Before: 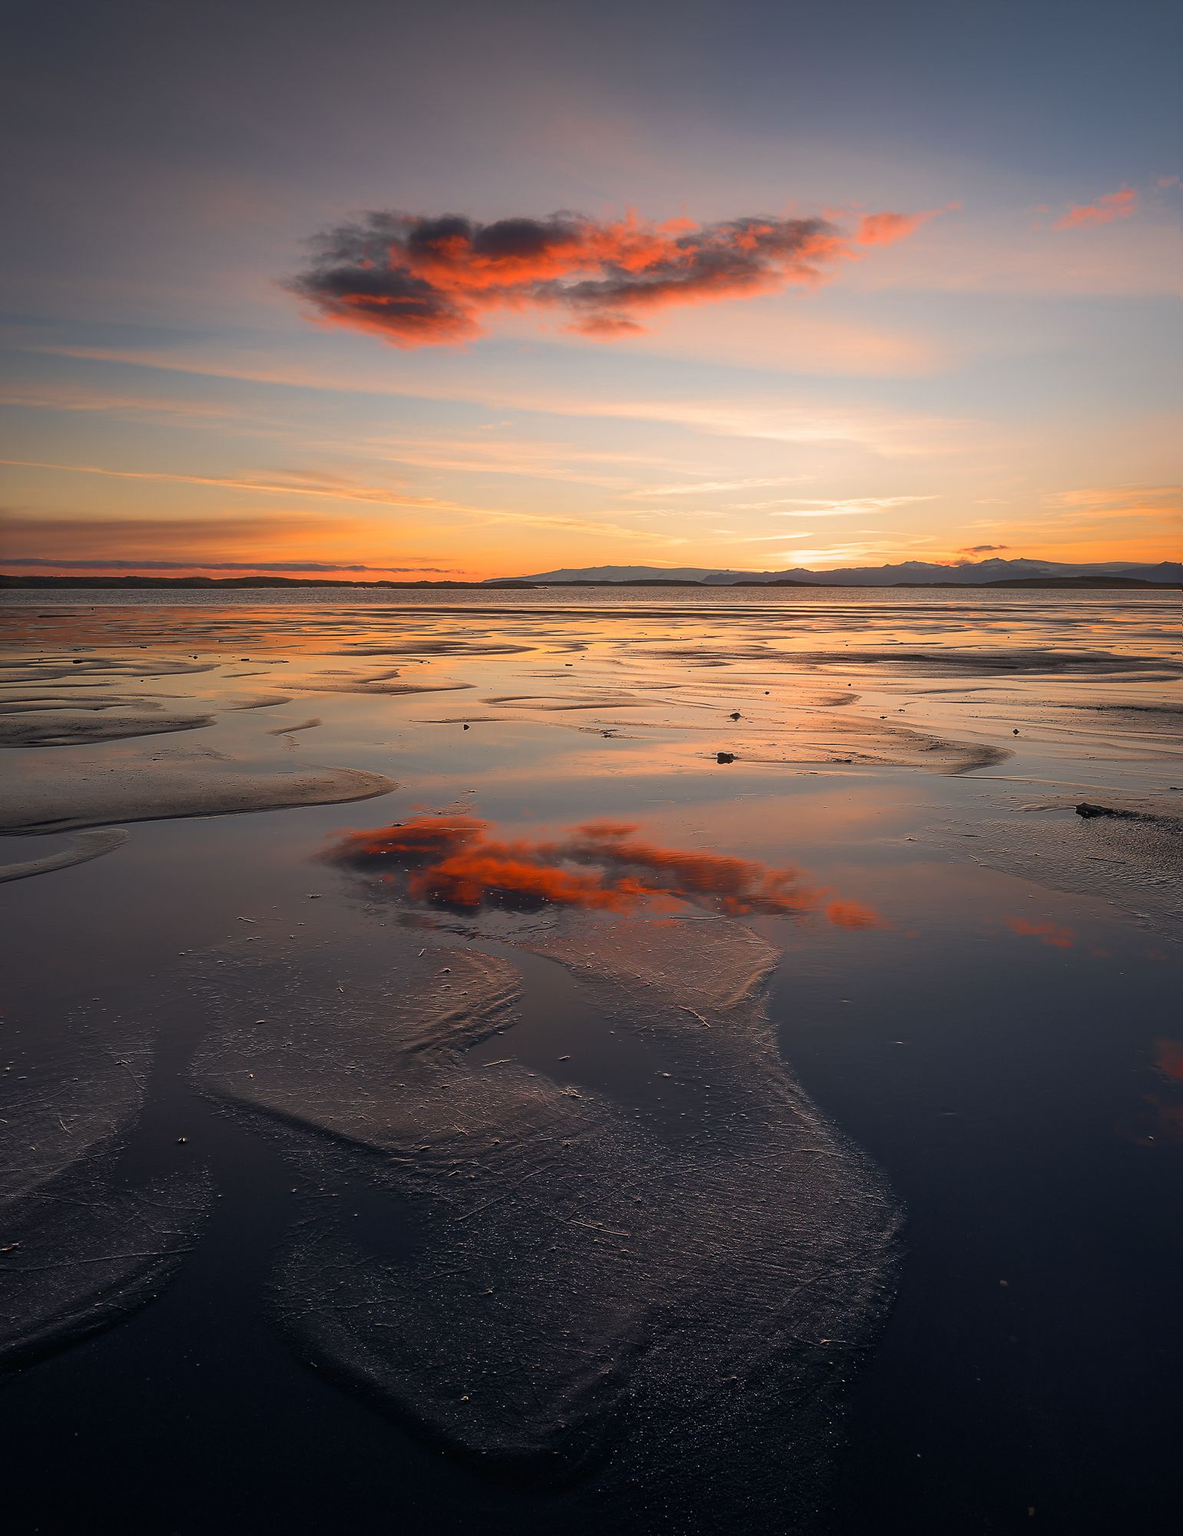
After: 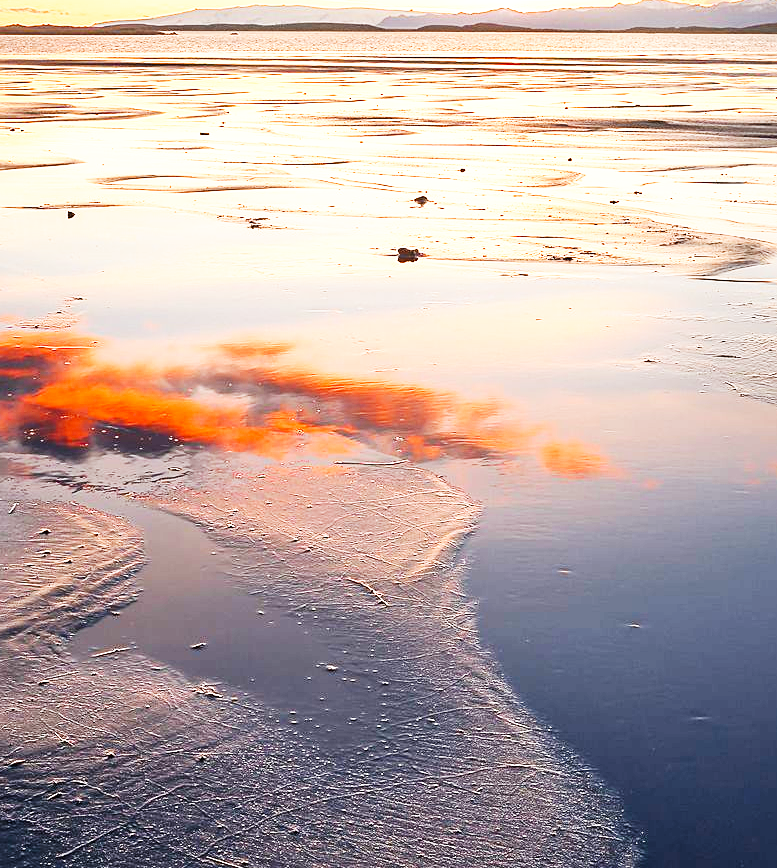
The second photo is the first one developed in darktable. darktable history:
exposure: exposure 1.216 EV, compensate highlight preservation false
sharpen: amount 0.202
color zones: curves: ch2 [(0, 0.5) (0.143, 0.5) (0.286, 0.416) (0.429, 0.5) (0.571, 0.5) (0.714, 0.5) (0.857, 0.5) (1, 0.5)]
crop: left 34.841%, top 36.605%, right 14.683%, bottom 19.962%
base curve: curves: ch0 [(0, 0) (0.007, 0.004) (0.027, 0.03) (0.046, 0.07) (0.207, 0.54) (0.442, 0.872) (0.673, 0.972) (1, 1)], preserve colors none
